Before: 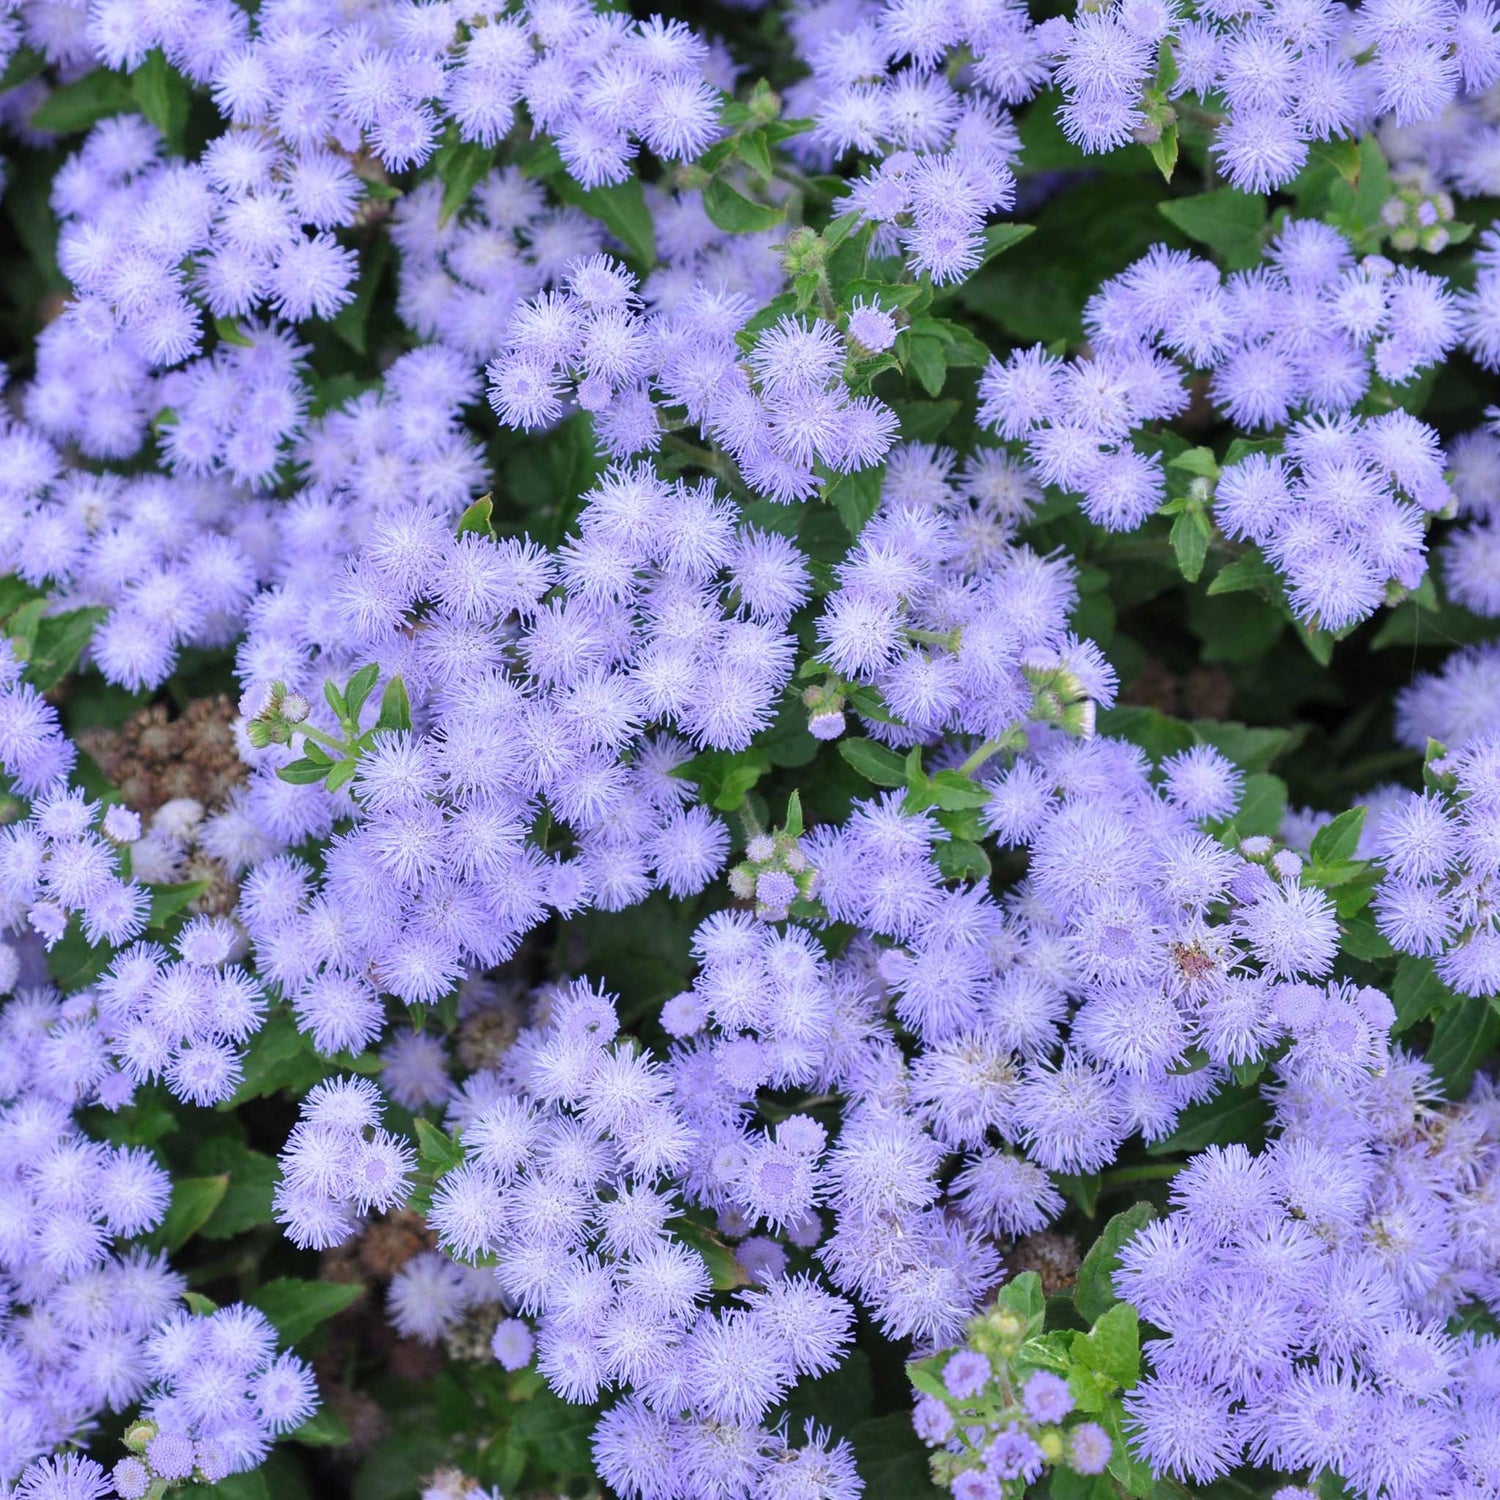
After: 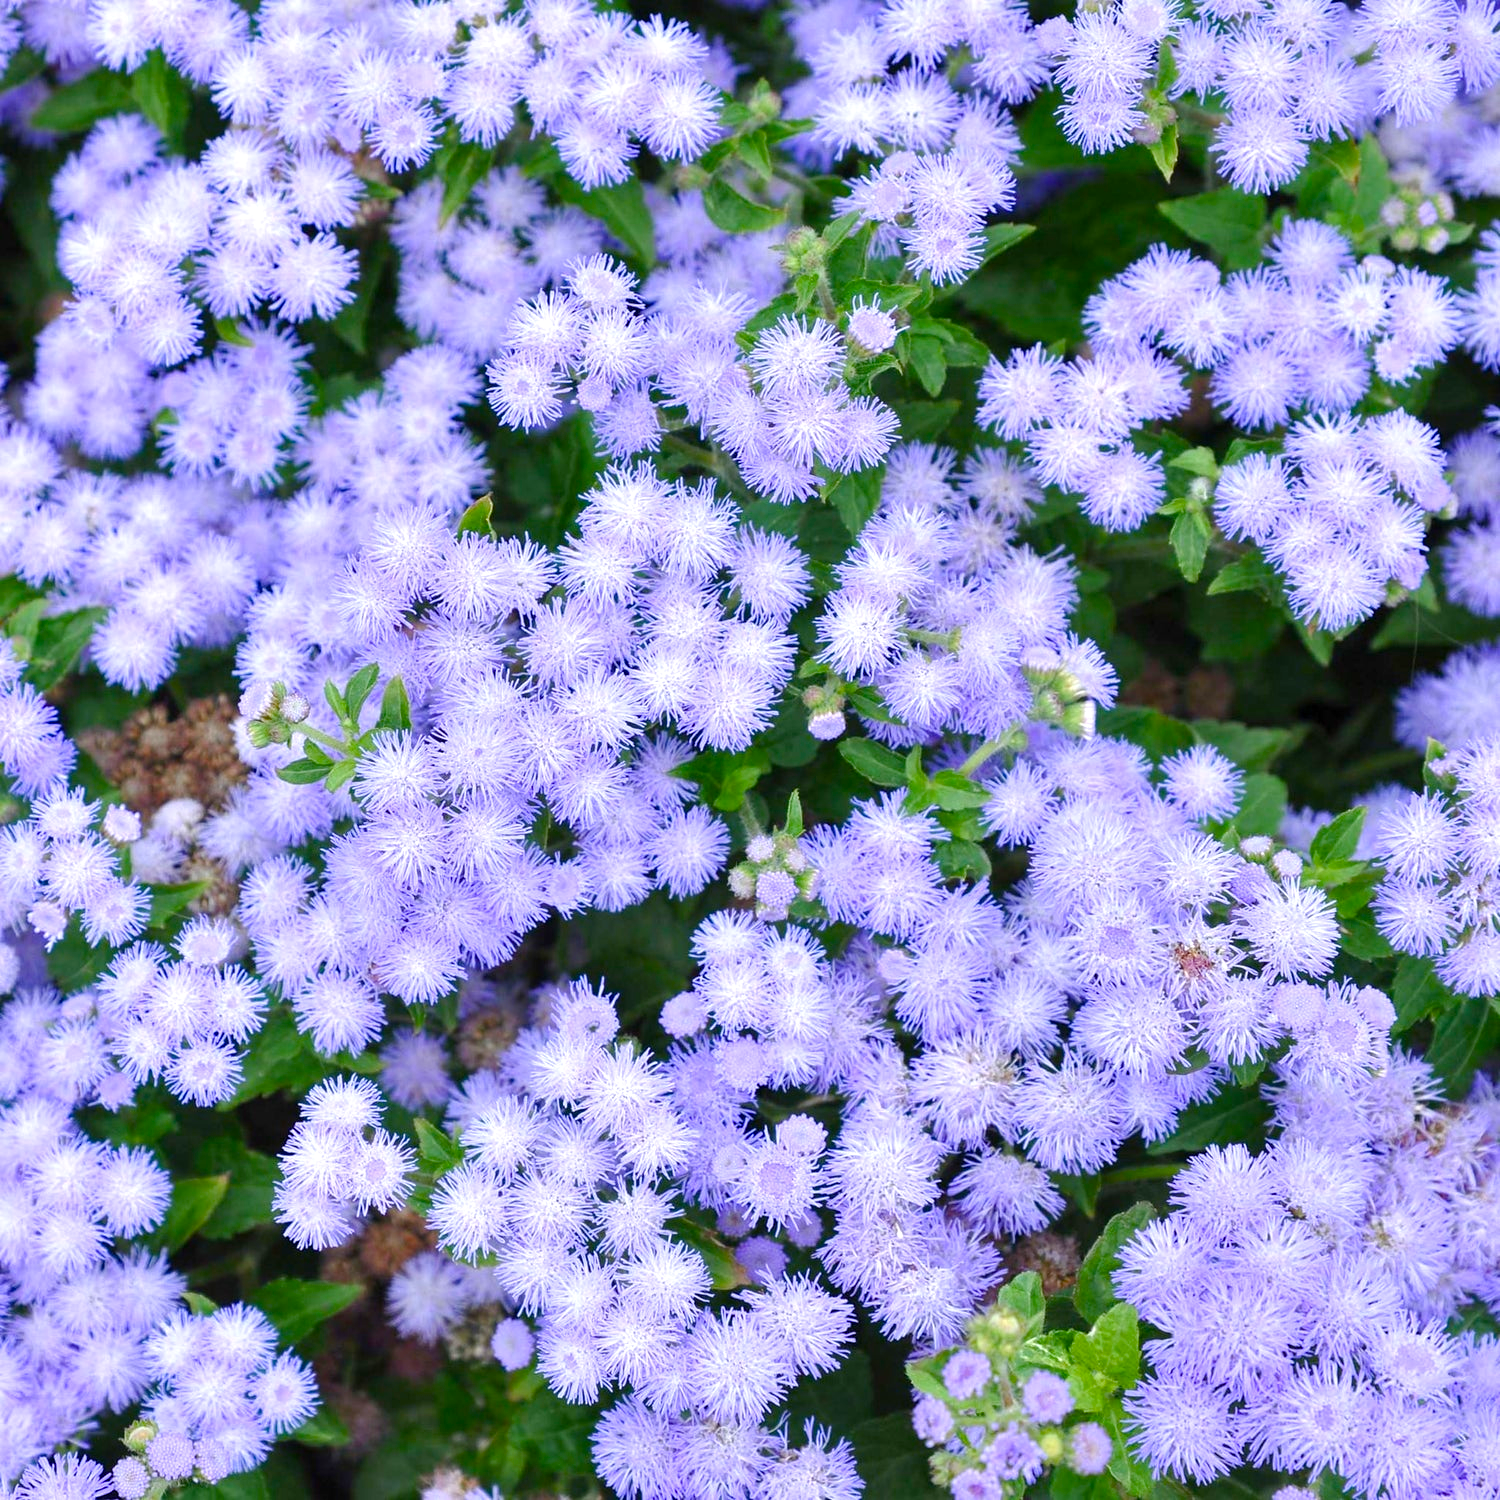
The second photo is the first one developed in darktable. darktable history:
color balance rgb: power › hue 71.13°, linear chroma grading › global chroma 10.265%, perceptual saturation grading › global saturation 20%, perceptual saturation grading › highlights -50.114%, perceptual saturation grading › shadows 30.755%, perceptual brilliance grading › global brilliance 11.632%, global vibrance 20%
